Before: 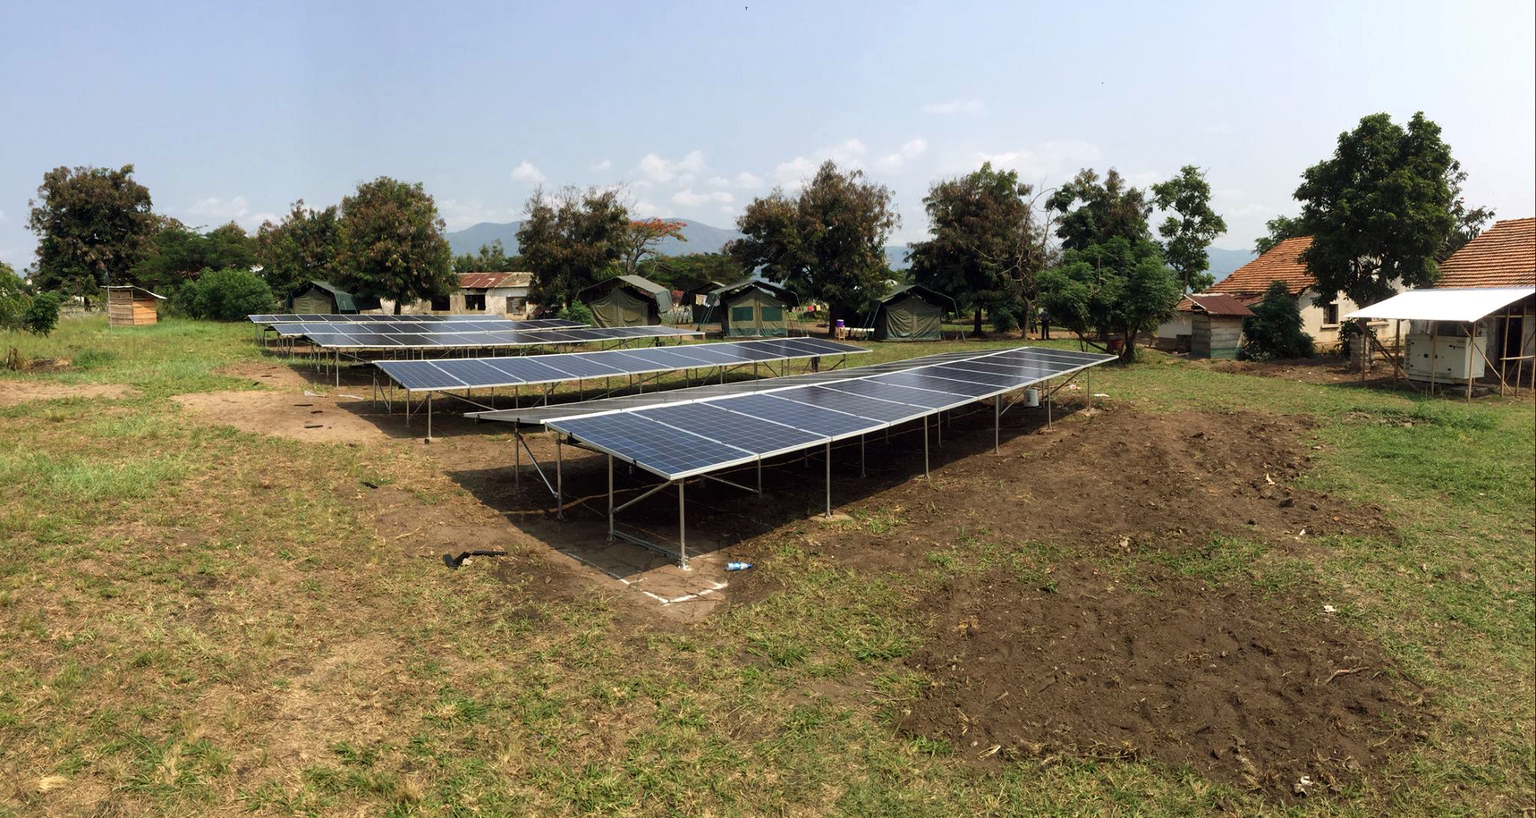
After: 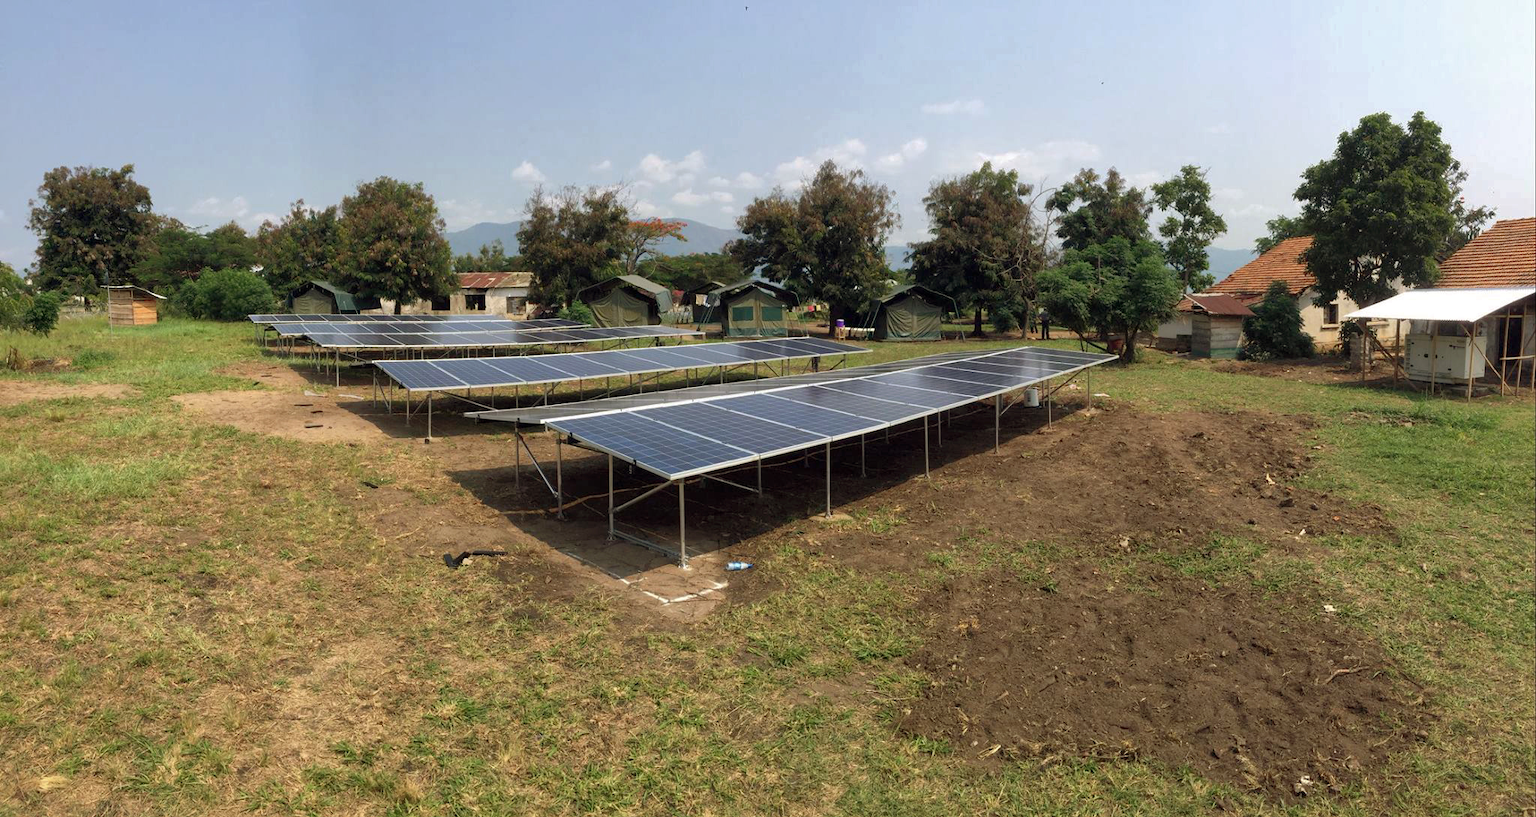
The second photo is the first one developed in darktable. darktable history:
shadows and highlights: highlights color adjustment 41.53%
